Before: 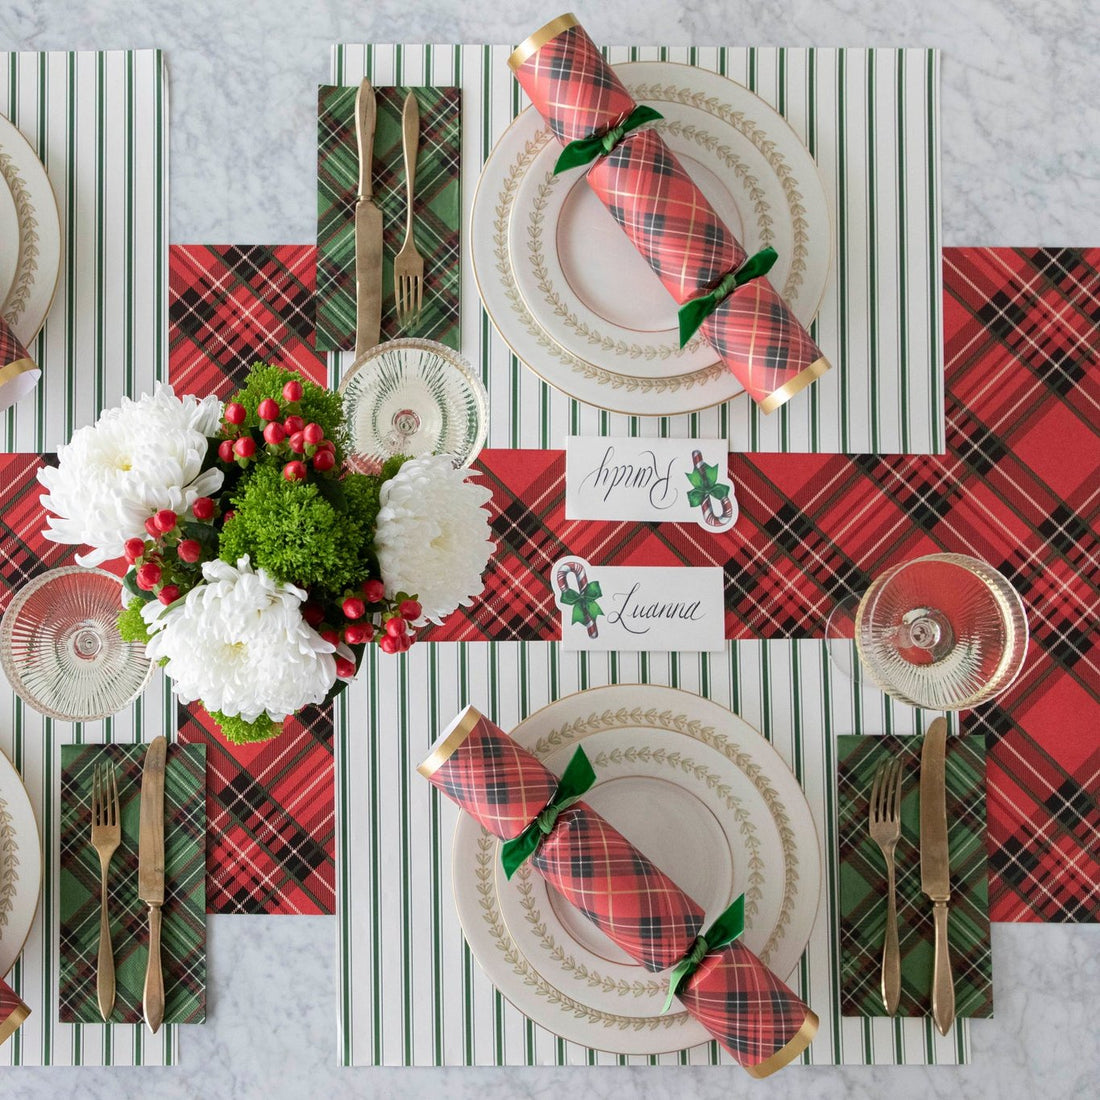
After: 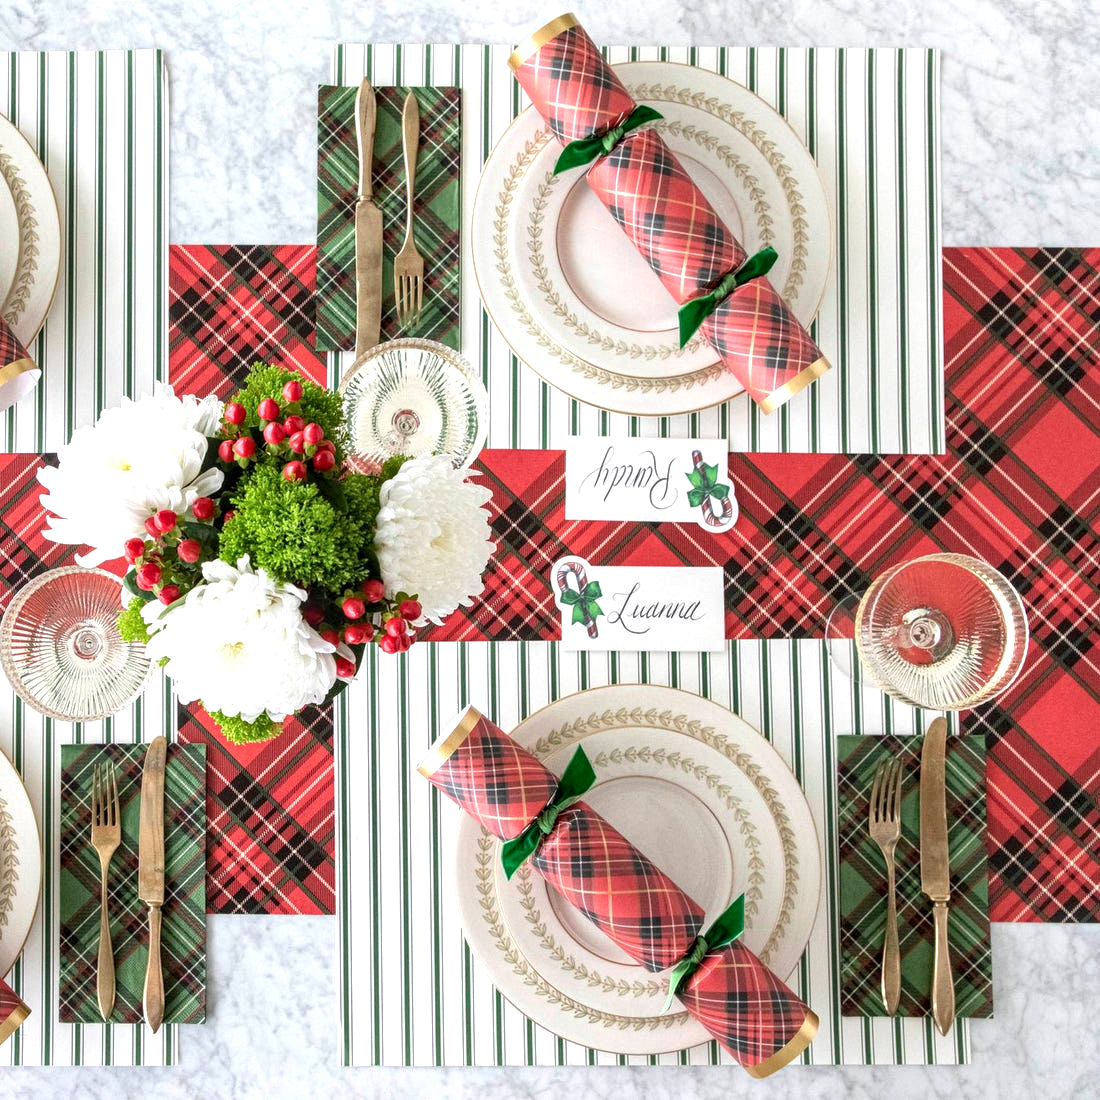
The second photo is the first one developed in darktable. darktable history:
exposure: black level correction 0.001, exposure 0.675 EV, compensate highlight preservation false
local contrast: detail 130%
